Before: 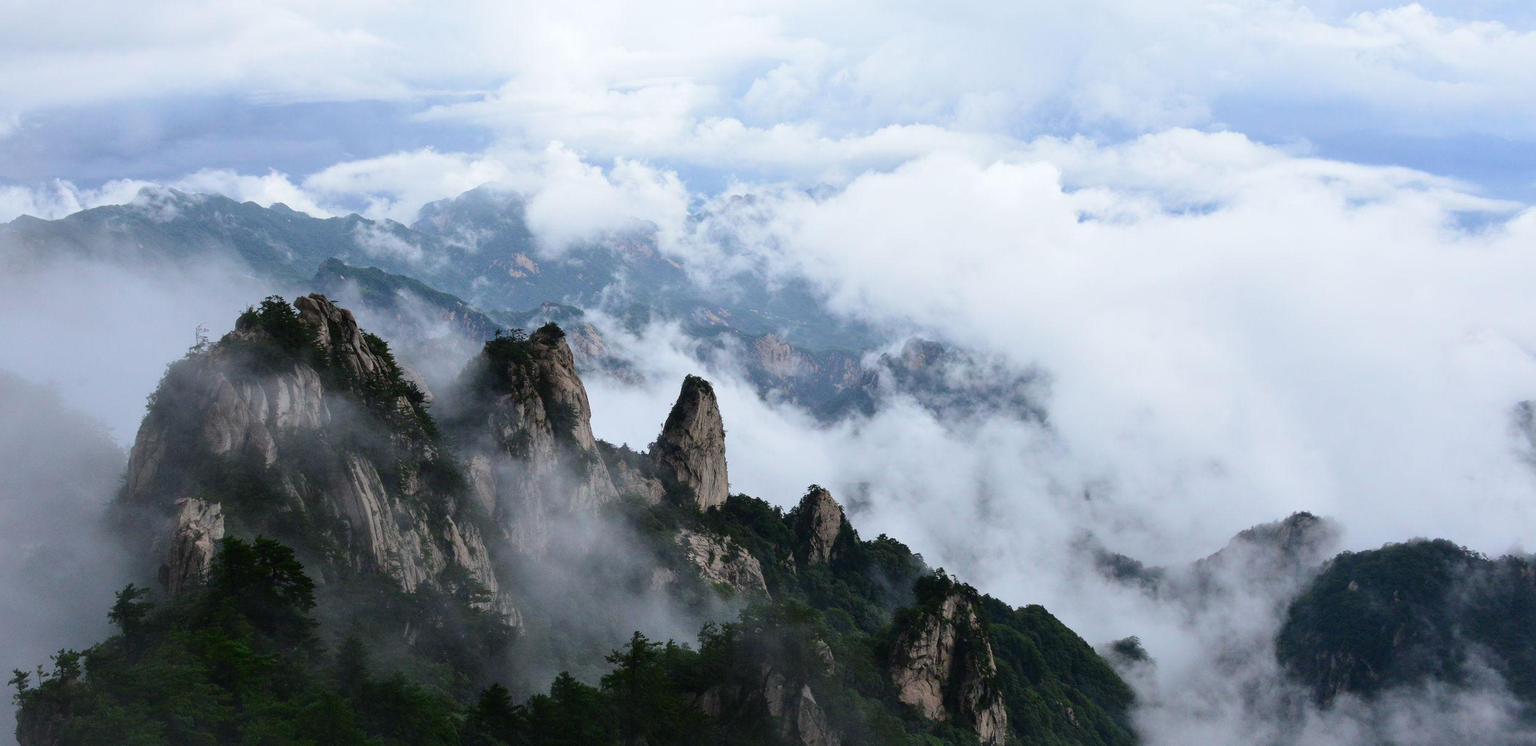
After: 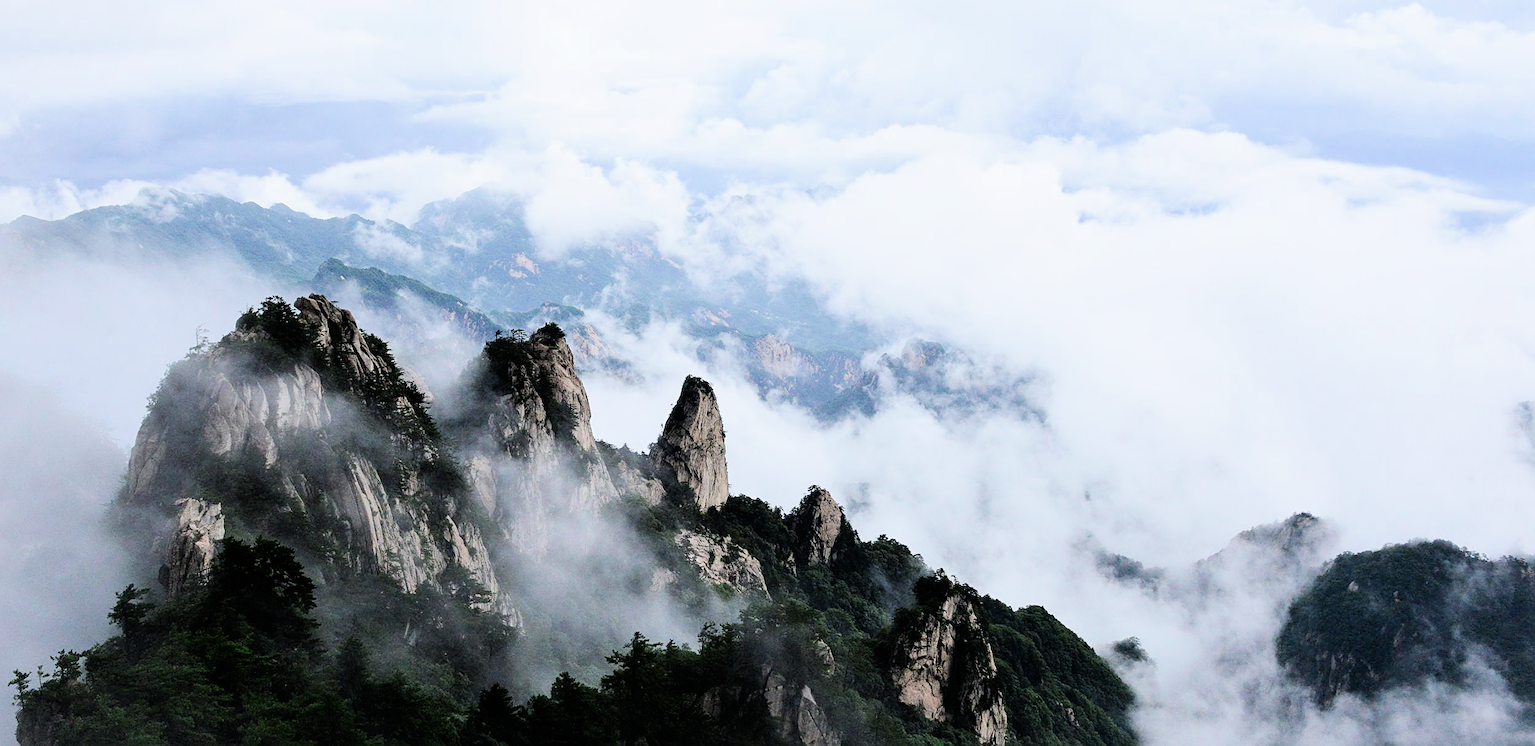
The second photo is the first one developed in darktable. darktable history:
exposure: black level correction 0, exposure 1.1 EV, compensate highlight preservation false
filmic rgb: black relative exposure -5 EV, hardness 2.88, contrast 1.3
sharpen: on, module defaults
